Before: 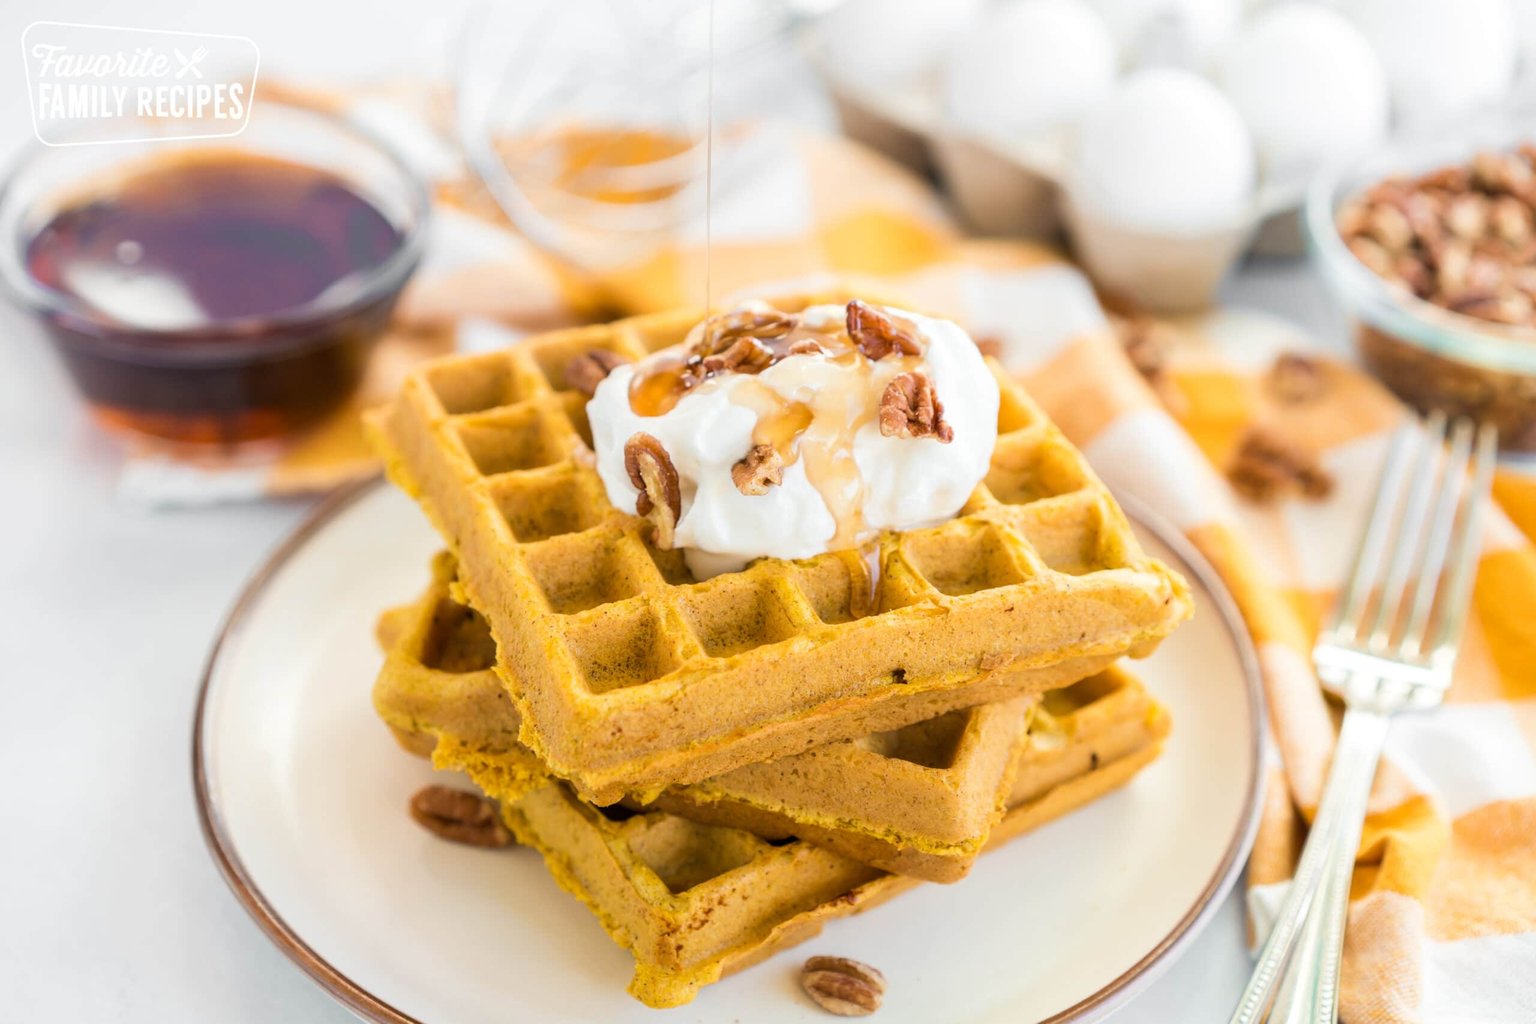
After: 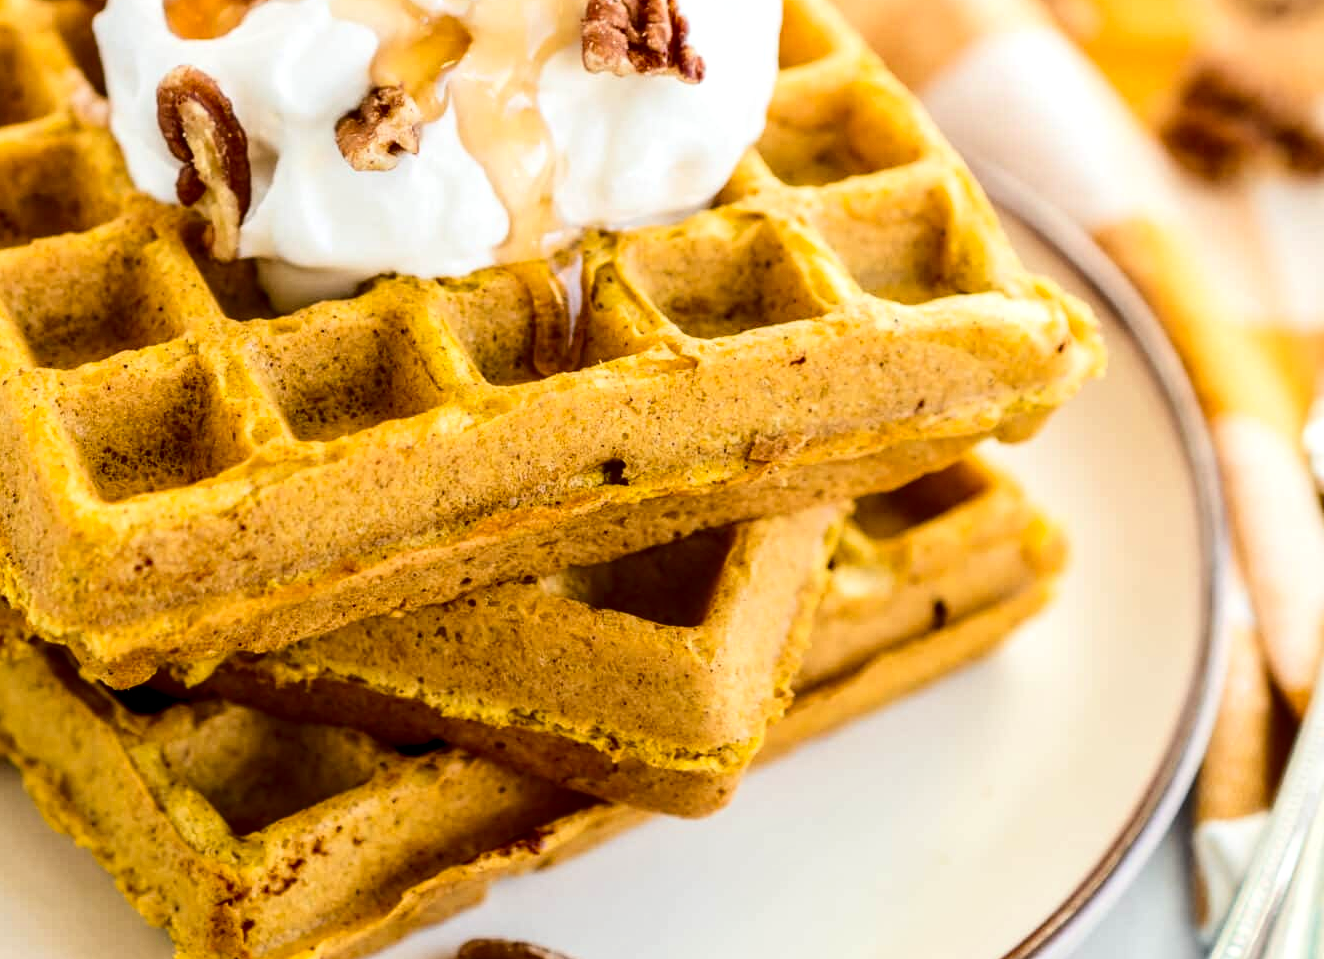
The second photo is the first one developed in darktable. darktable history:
contrast brightness saturation: contrast 0.239, brightness -0.225, saturation 0.144
crop: left 34.536%, top 38.409%, right 13.741%, bottom 5.366%
local contrast: detail 130%
